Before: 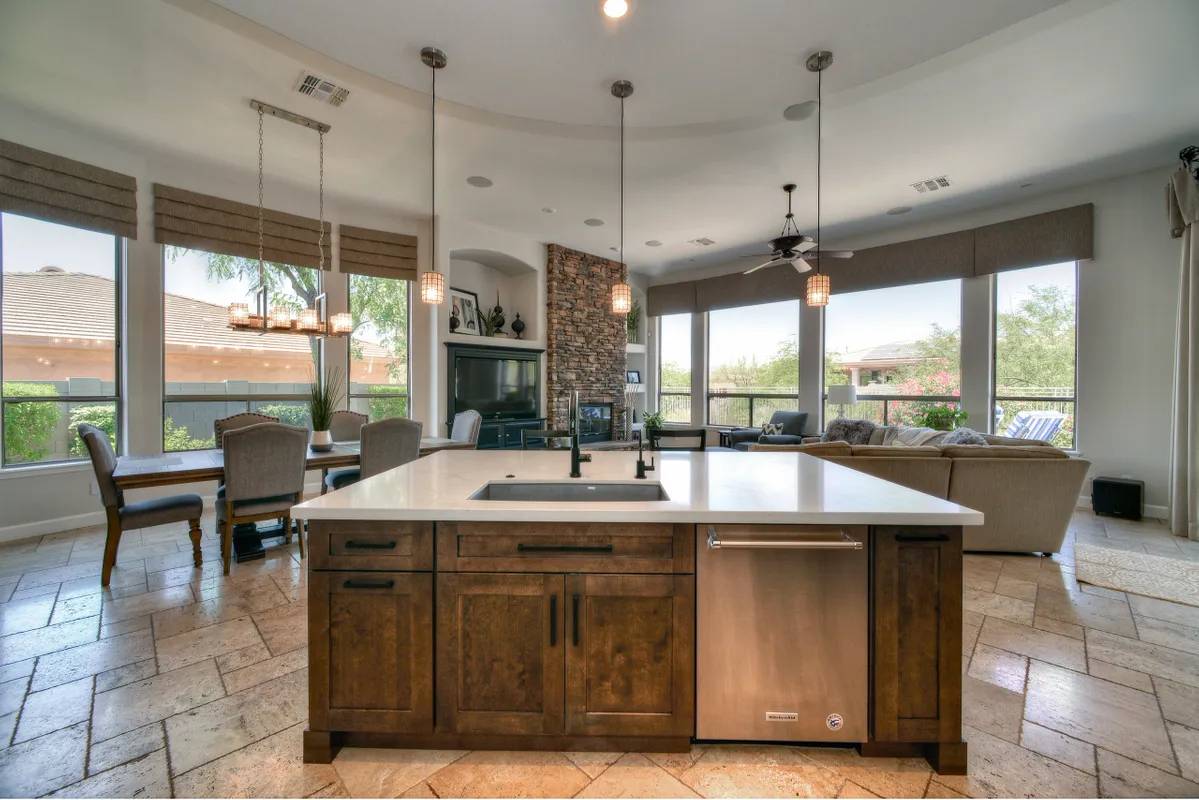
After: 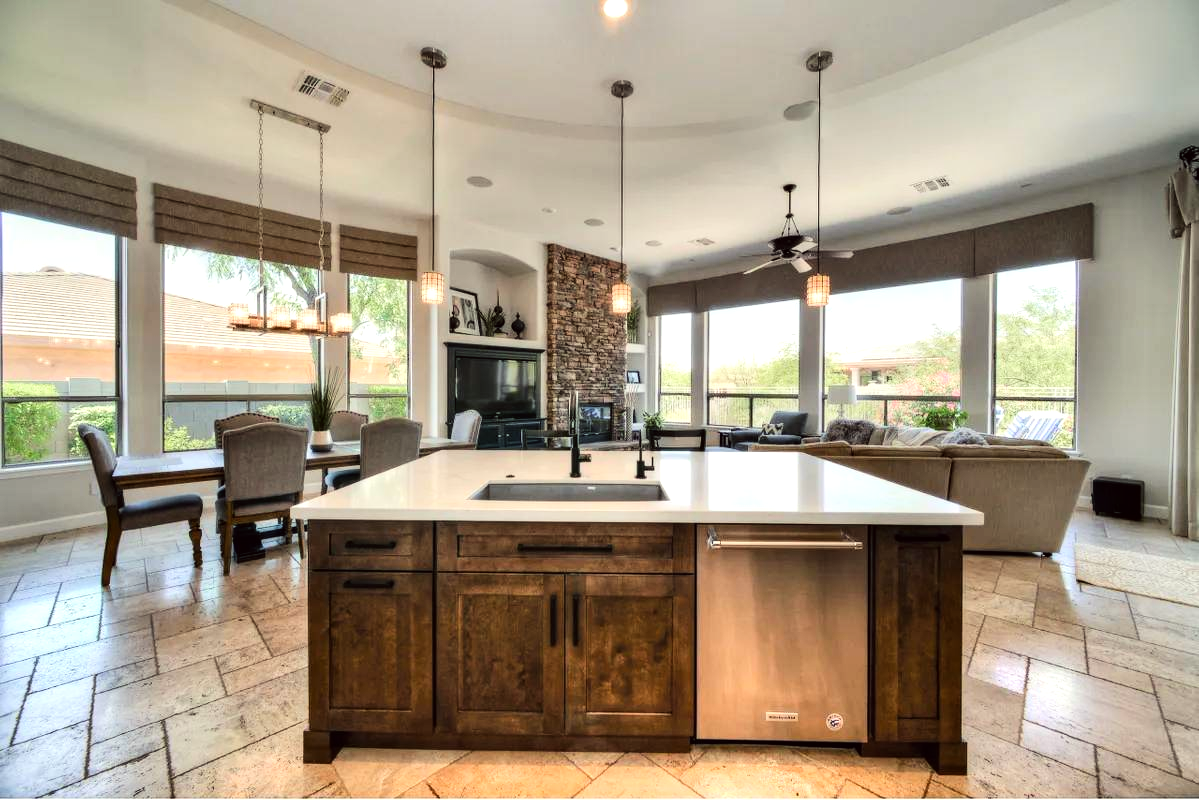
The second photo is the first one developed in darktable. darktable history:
color correction: highlights a* -0.95, highlights b* 4.5, shadows a* 3.55
tone equalizer: -8 EV -0.417 EV, -7 EV -0.389 EV, -6 EV -0.333 EV, -5 EV -0.222 EV, -3 EV 0.222 EV, -2 EV 0.333 EV, -1 EV 0.389 EV, +0 EV 0.417 EV, edges refinement/feathering 500, mask exposure compensation -1.57 EV, preserve details no
tone curve: curves: ch0 [(0, 0) (0.004, 0.001) (0.133, 0.112) (0.325, 0.362) (0.832, 0.893) (1, 1)], color space Lab, linked channels, preserve colors none
